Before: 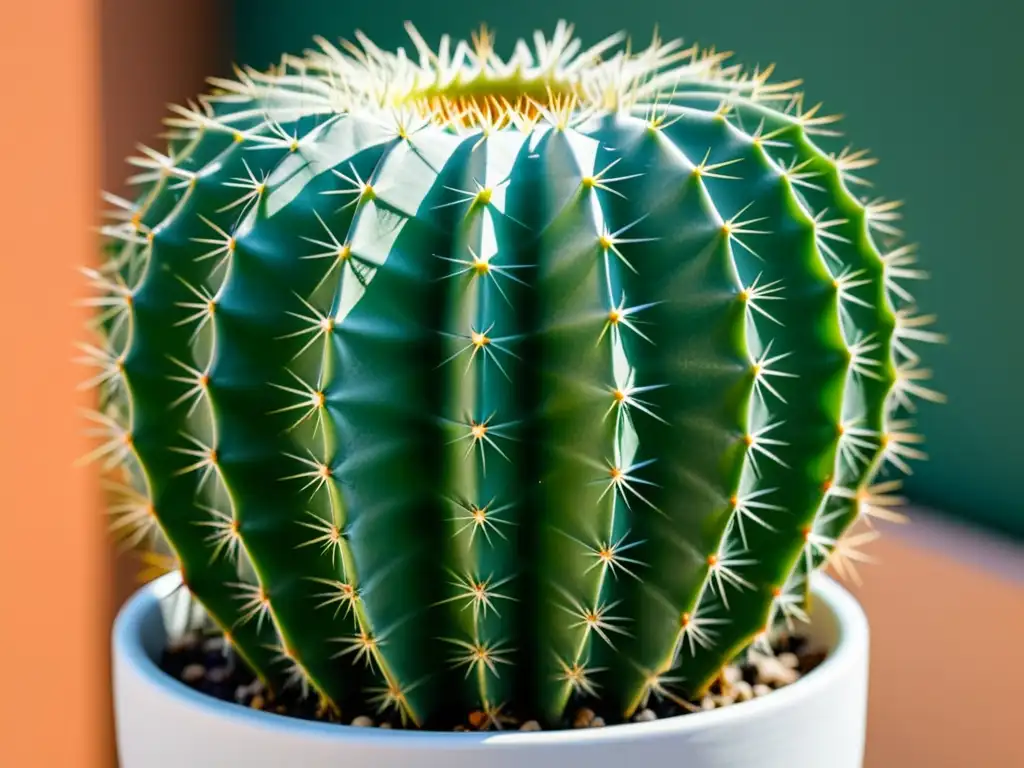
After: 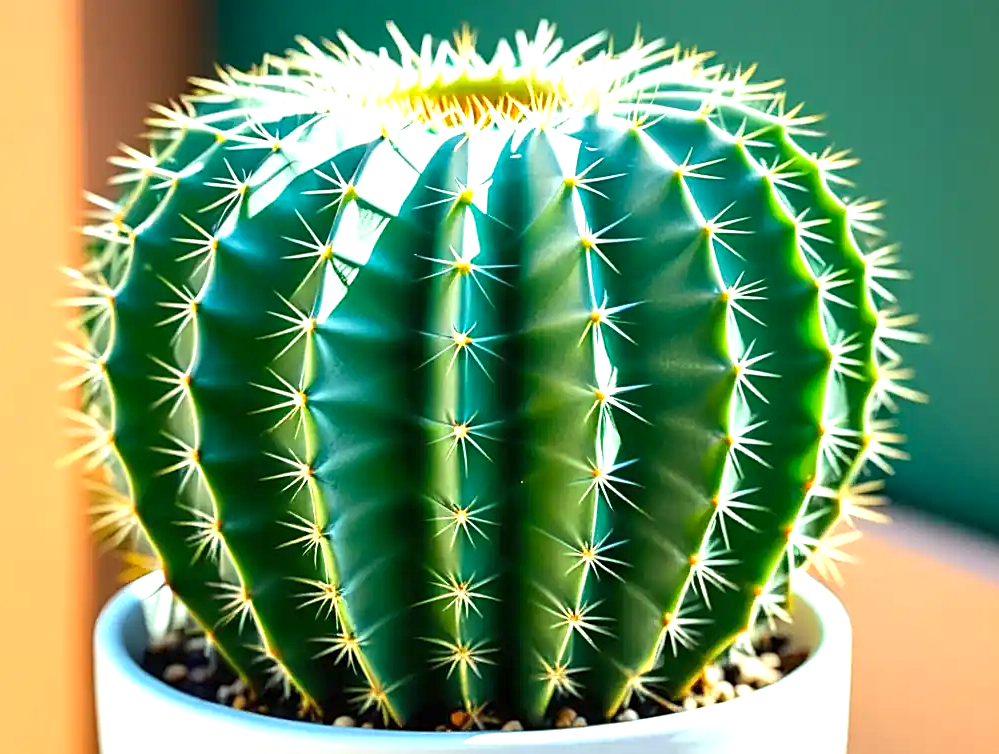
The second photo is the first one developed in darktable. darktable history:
exposure: black level correction 0, exposure 0.949 EV, compensate highlight preservation false
color correction: highlights a* -7.82, highlights b* 3.55
tone equalizer: on, module defaults
sharpen: amount 0.491
crop and rotate: left 1.774%, right 0.645%, bottom 1.75%
